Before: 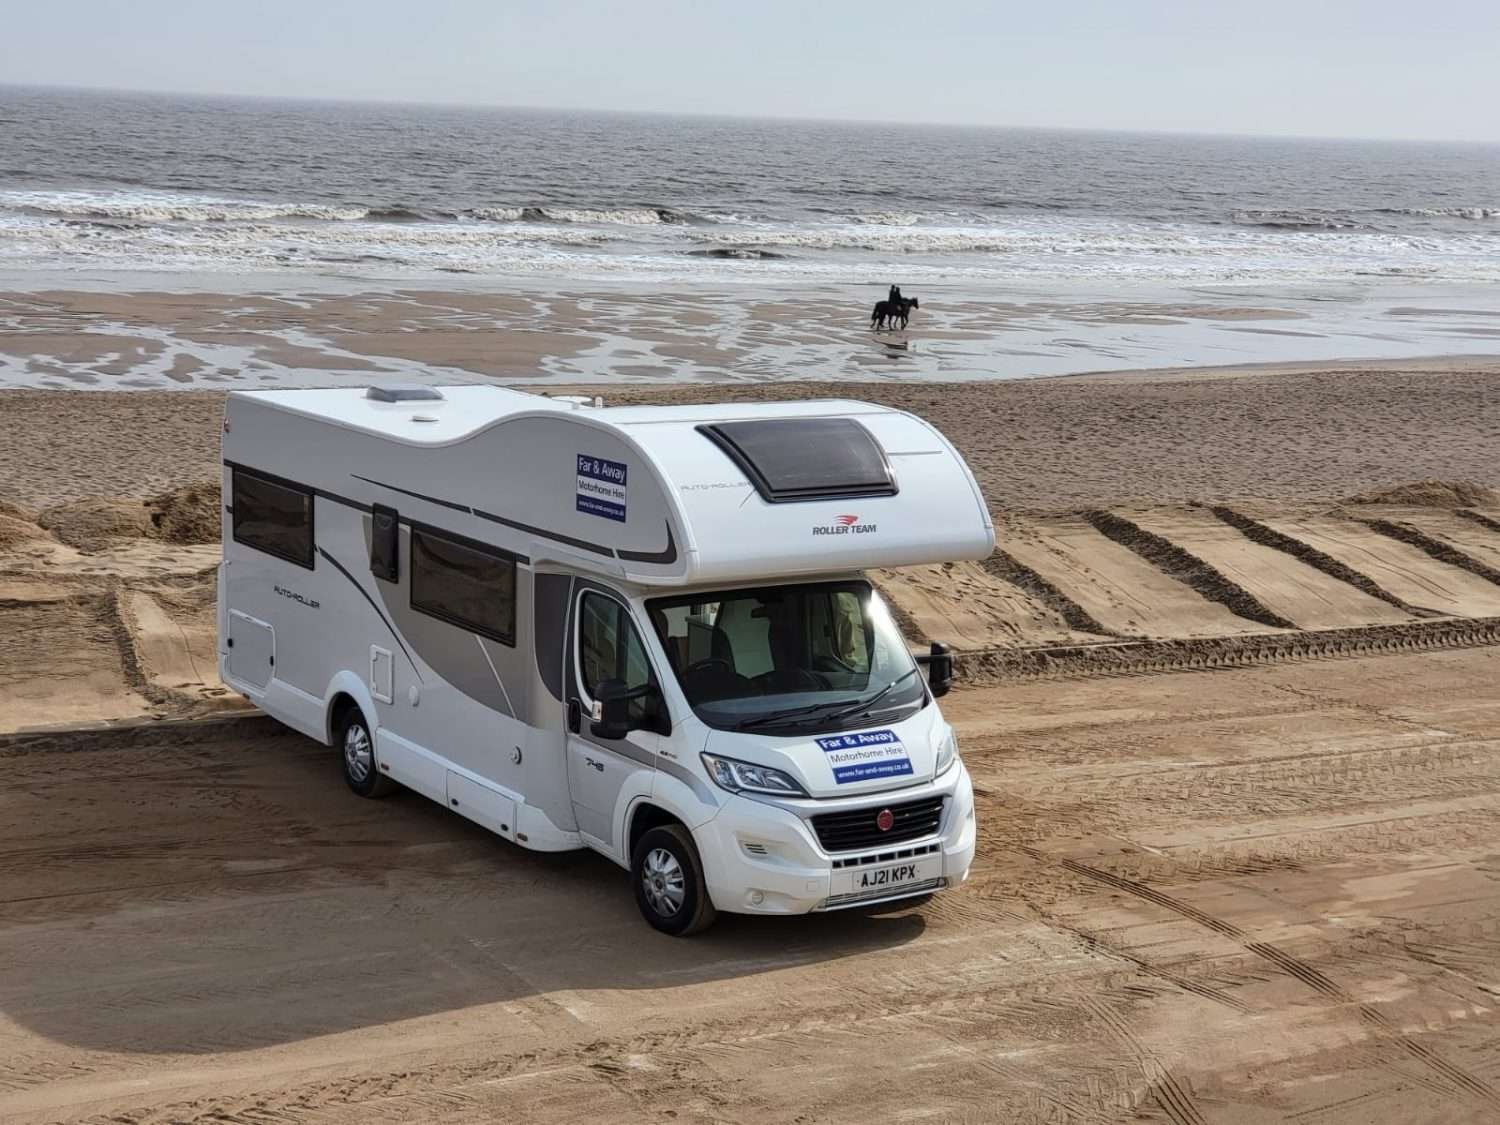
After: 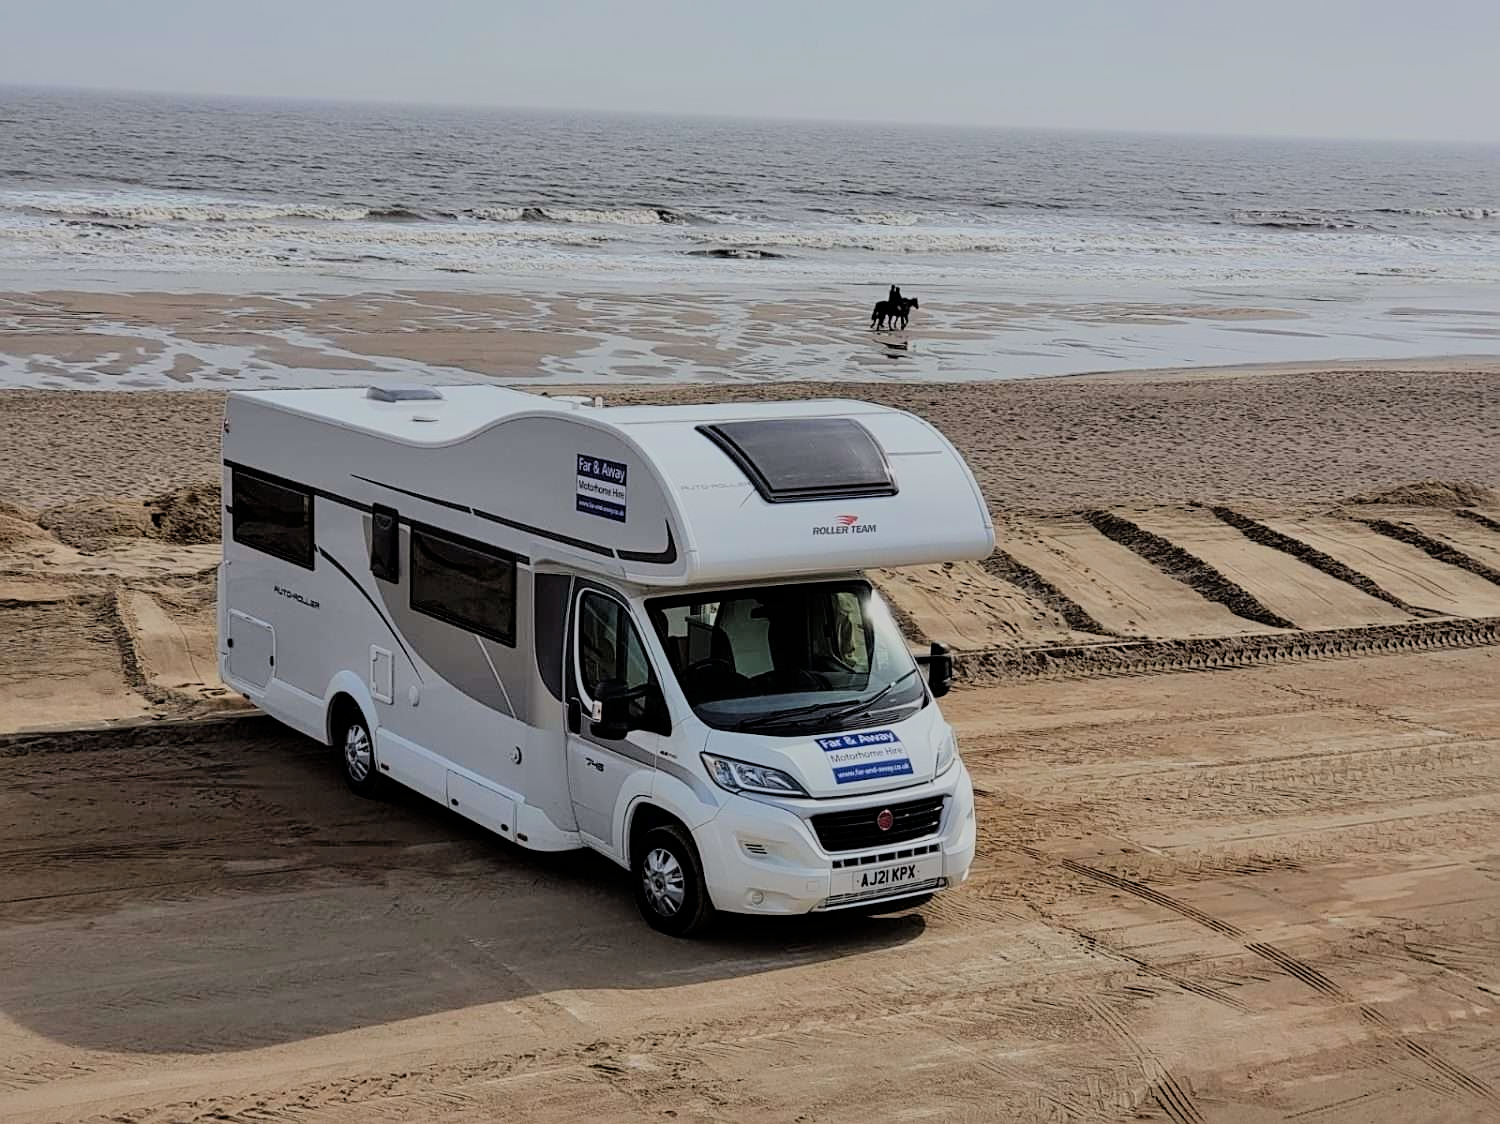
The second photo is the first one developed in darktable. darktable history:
filmic rgb: black relative exposure -6.21 EV, white relative exposure 6.98 EV, hardness 2.24, color science v6 (2022)
crop: bottom 0.073%
sharpen: on, module defaults
